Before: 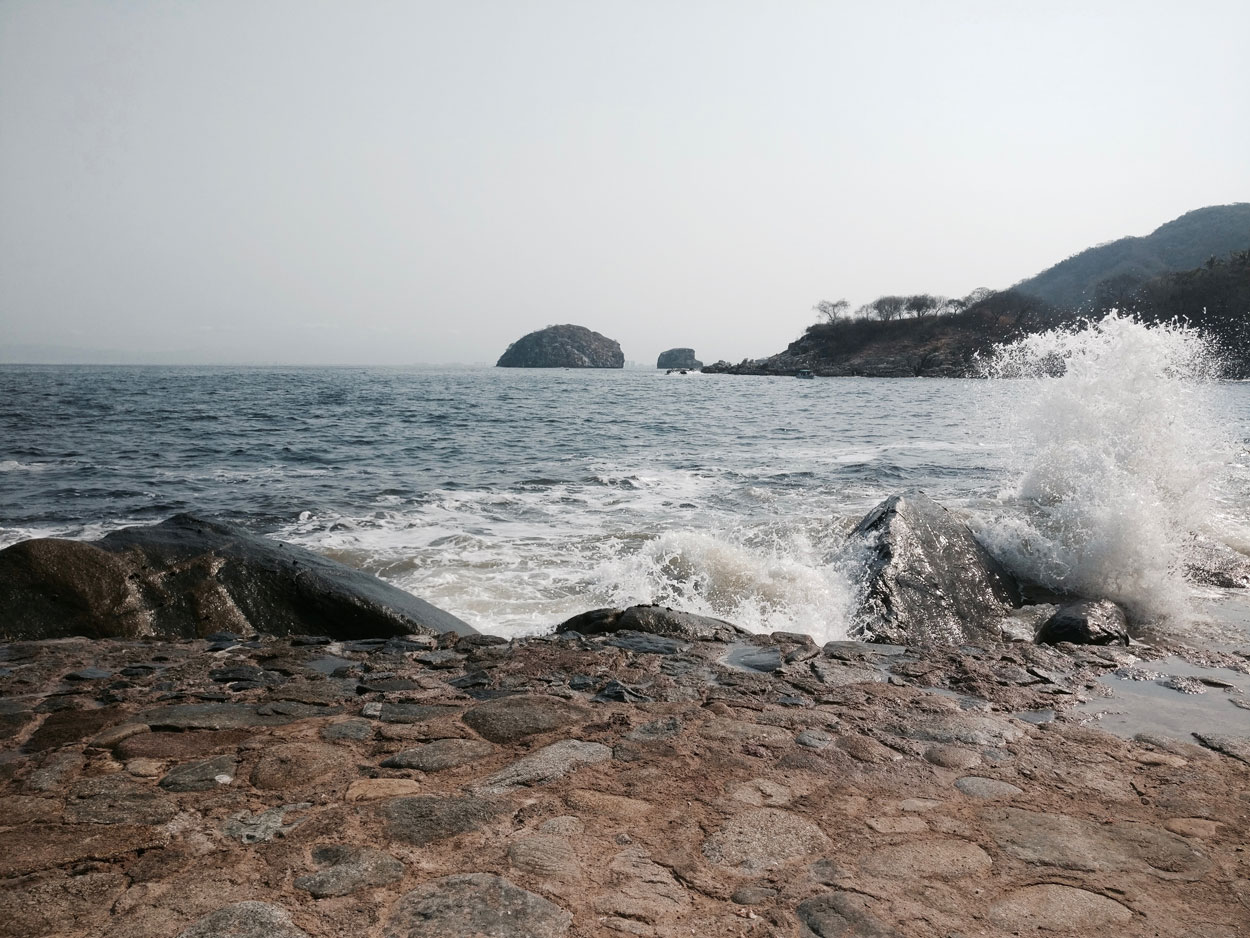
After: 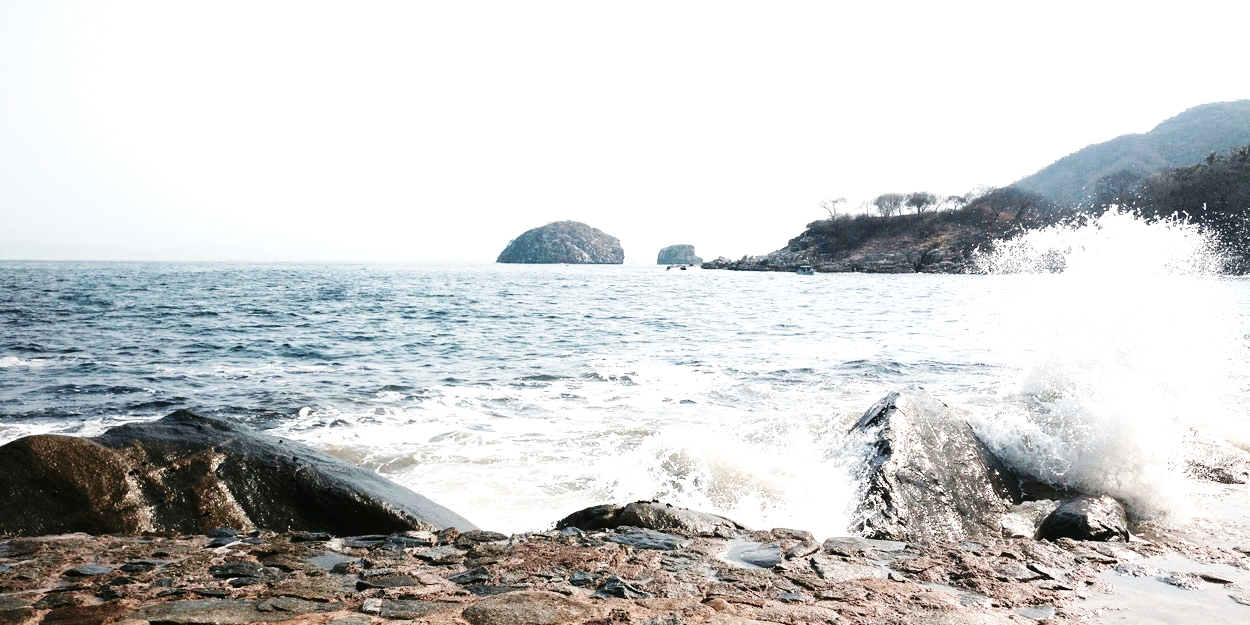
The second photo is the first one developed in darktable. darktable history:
base curve: curves: ch0 [(0, 0) (0.036, 0.025) (0.121, 0.166) (0.206, 0.329) (0.605, 0.79) (1, 1)], preserve colors none
exposure: exposure 1 EV, compensate highlight preservation false
crop: top 11.166%, bottom 22.168%
